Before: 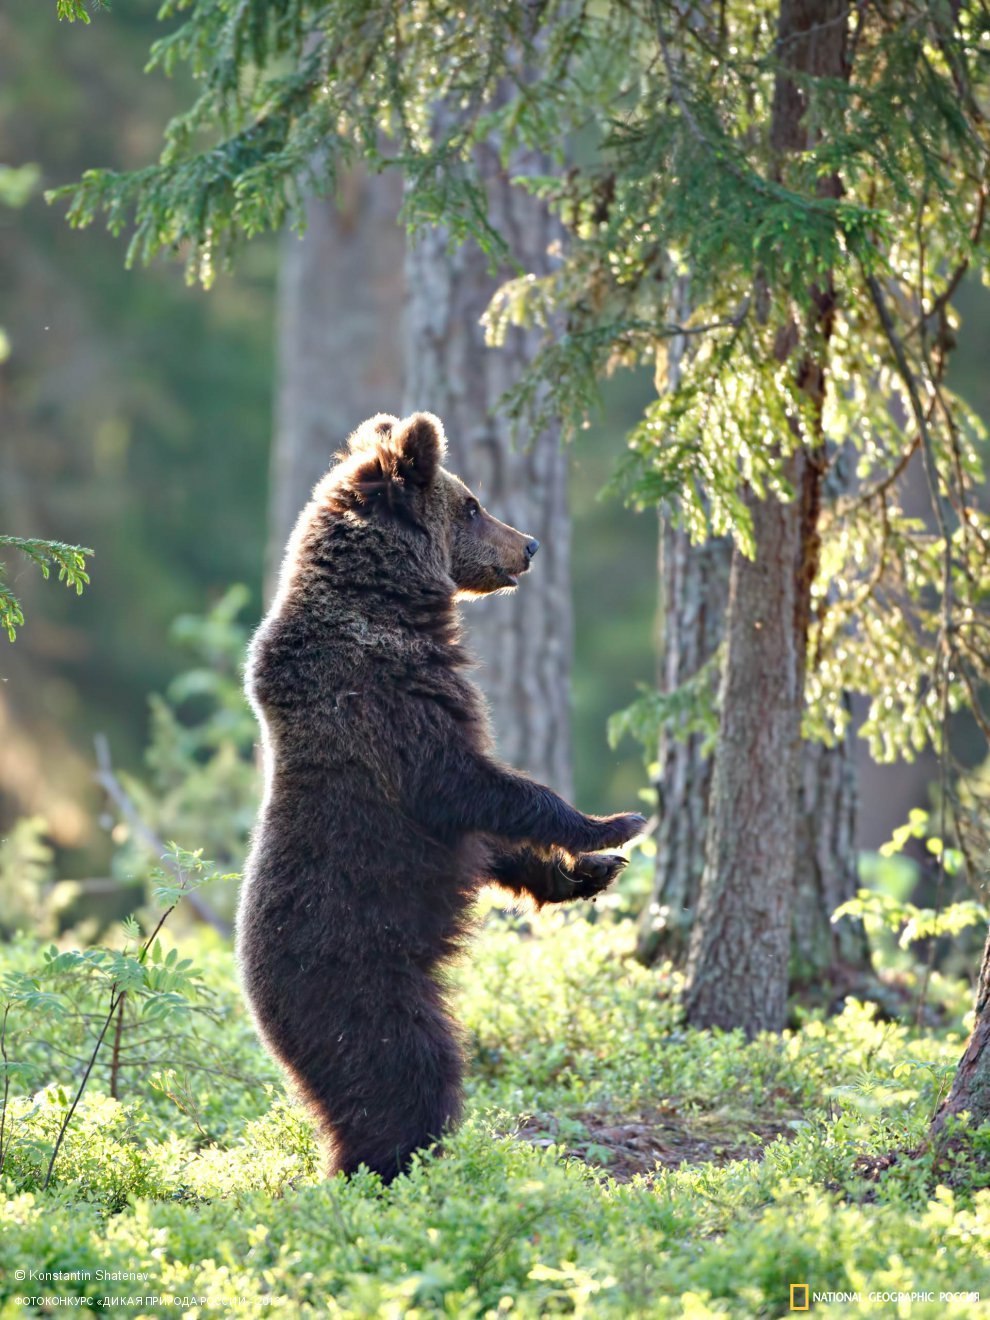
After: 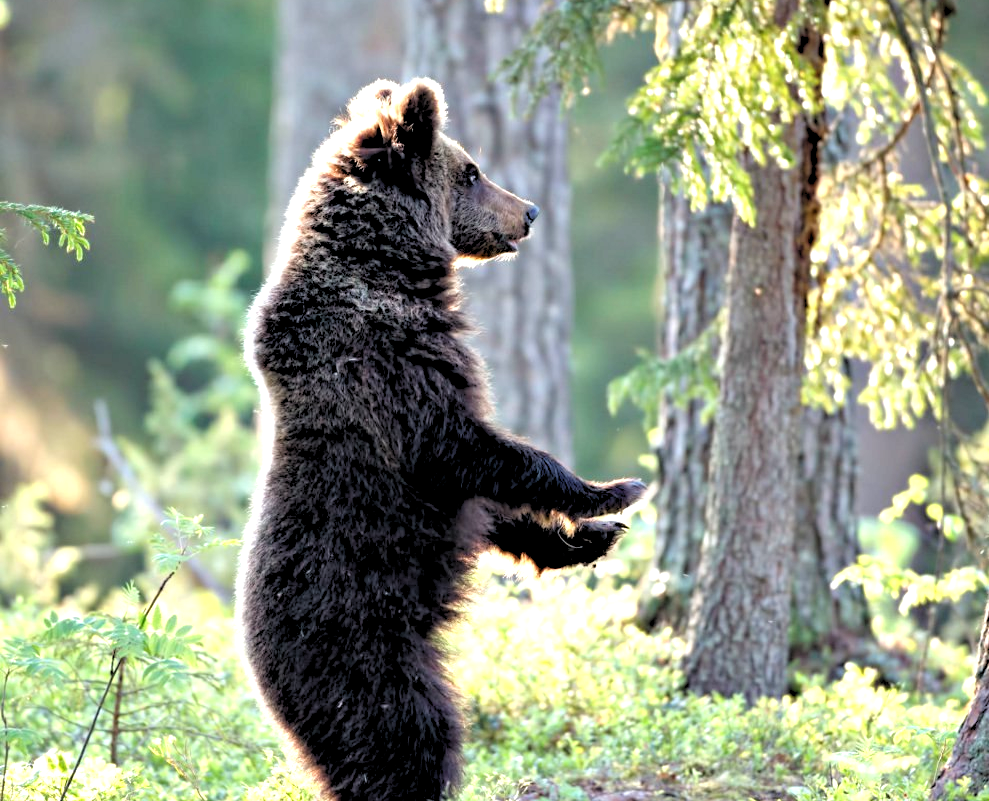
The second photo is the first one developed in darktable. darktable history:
exposure: black level correction 0, exposure 0.6 EV, compensate highlight preservation false
crop and rotate: top 25.357%, bottom 13.942%
rgb levels: levels [[0.029, 0.461, 0.922], [0, 0.5, 1], [0, 0.5, 1]]
